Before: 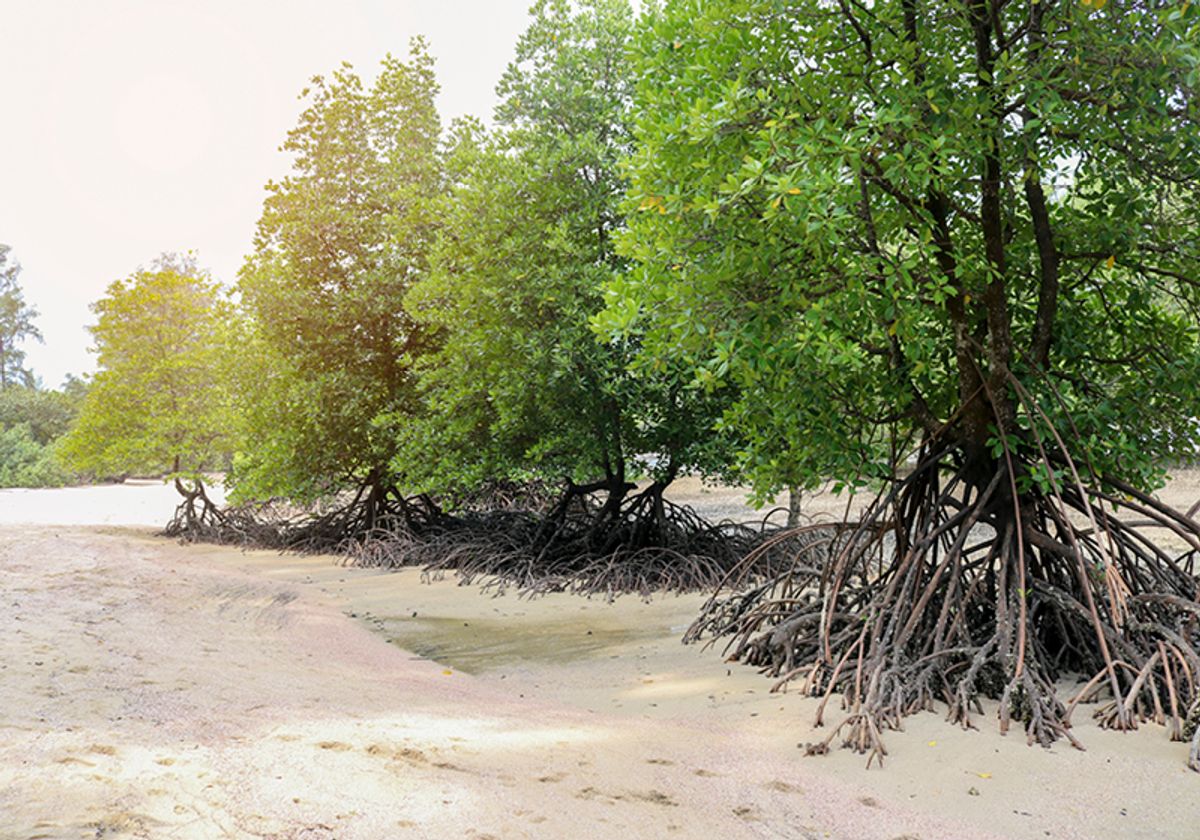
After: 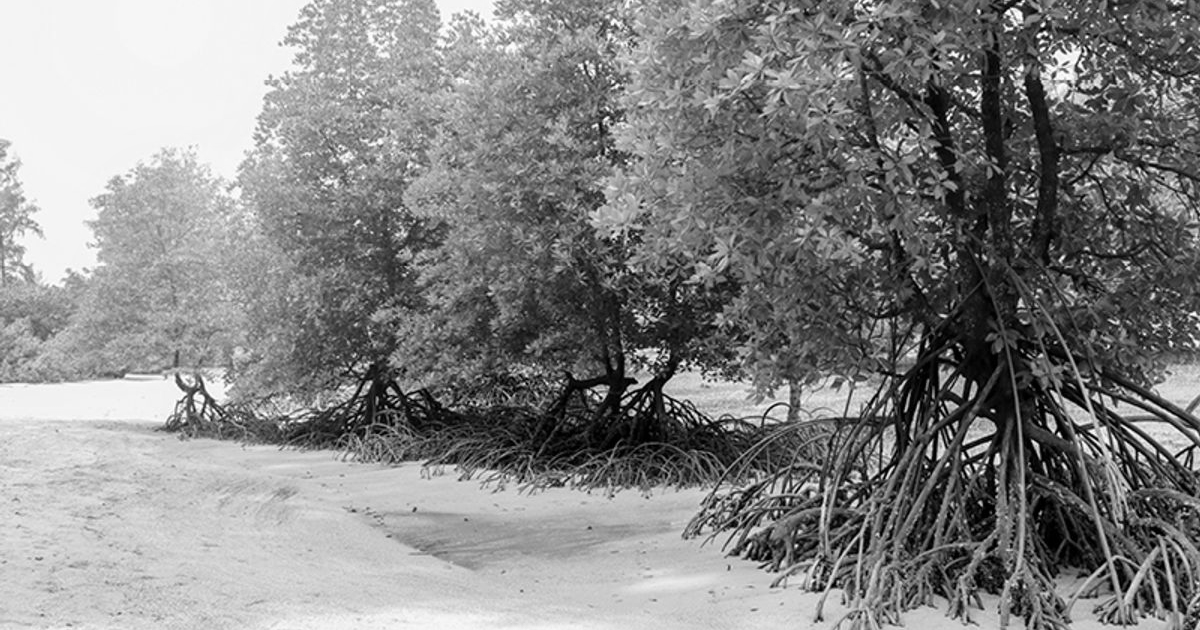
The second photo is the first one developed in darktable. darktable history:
monochrome: on, module defaults
crop and rotate: top 12.5%, bottom 12.5%
